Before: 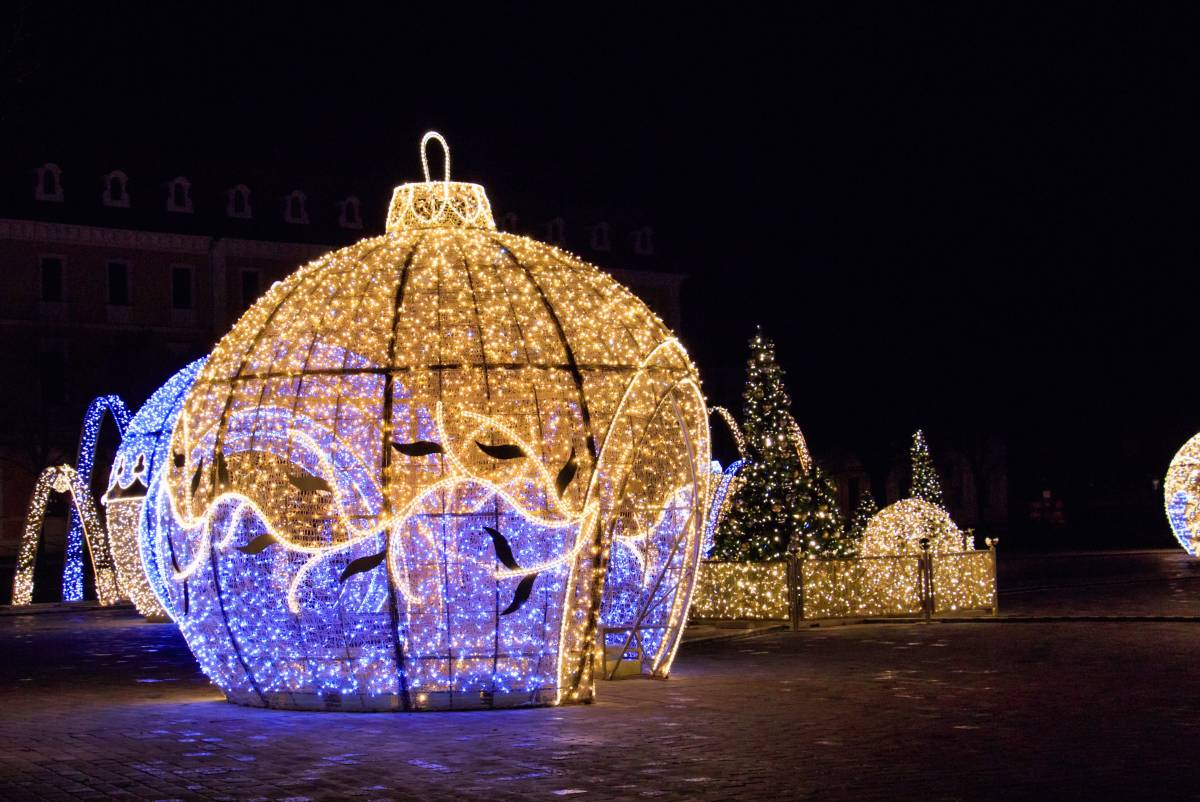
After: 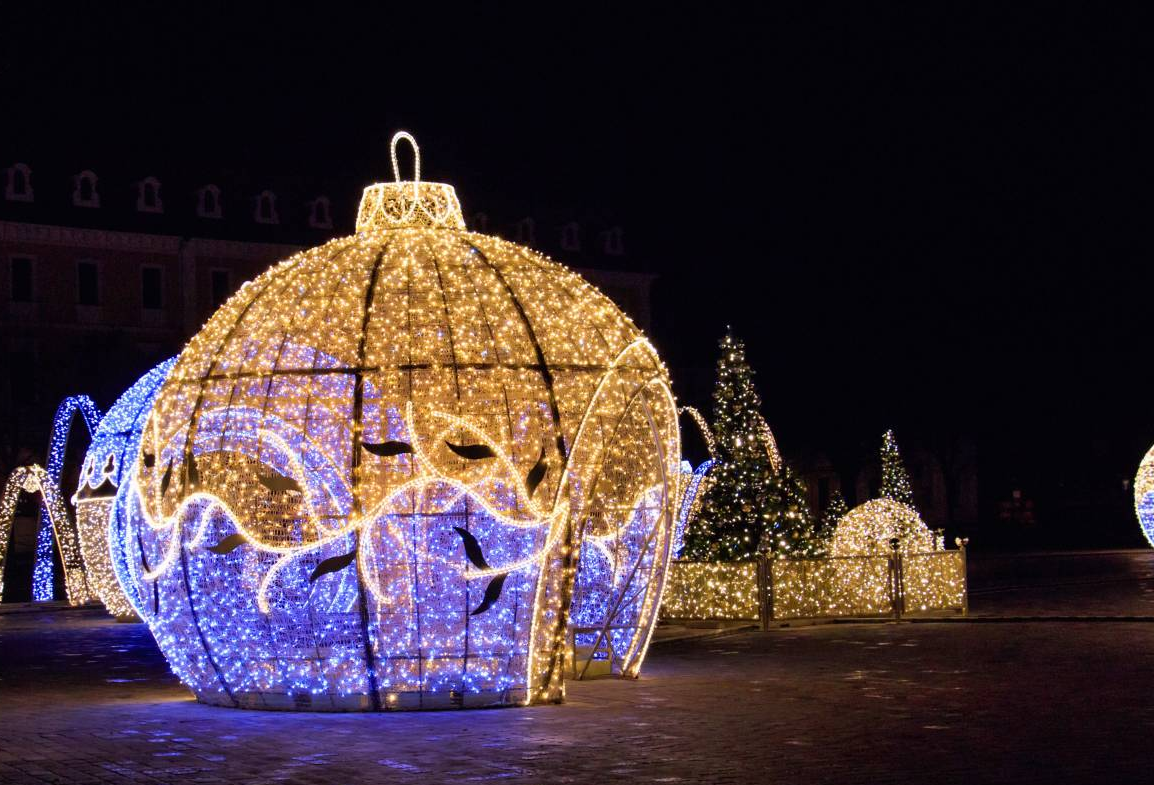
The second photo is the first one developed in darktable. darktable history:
crop and rotate: left 2.551%, right 1.233%, bottom 2.052%
